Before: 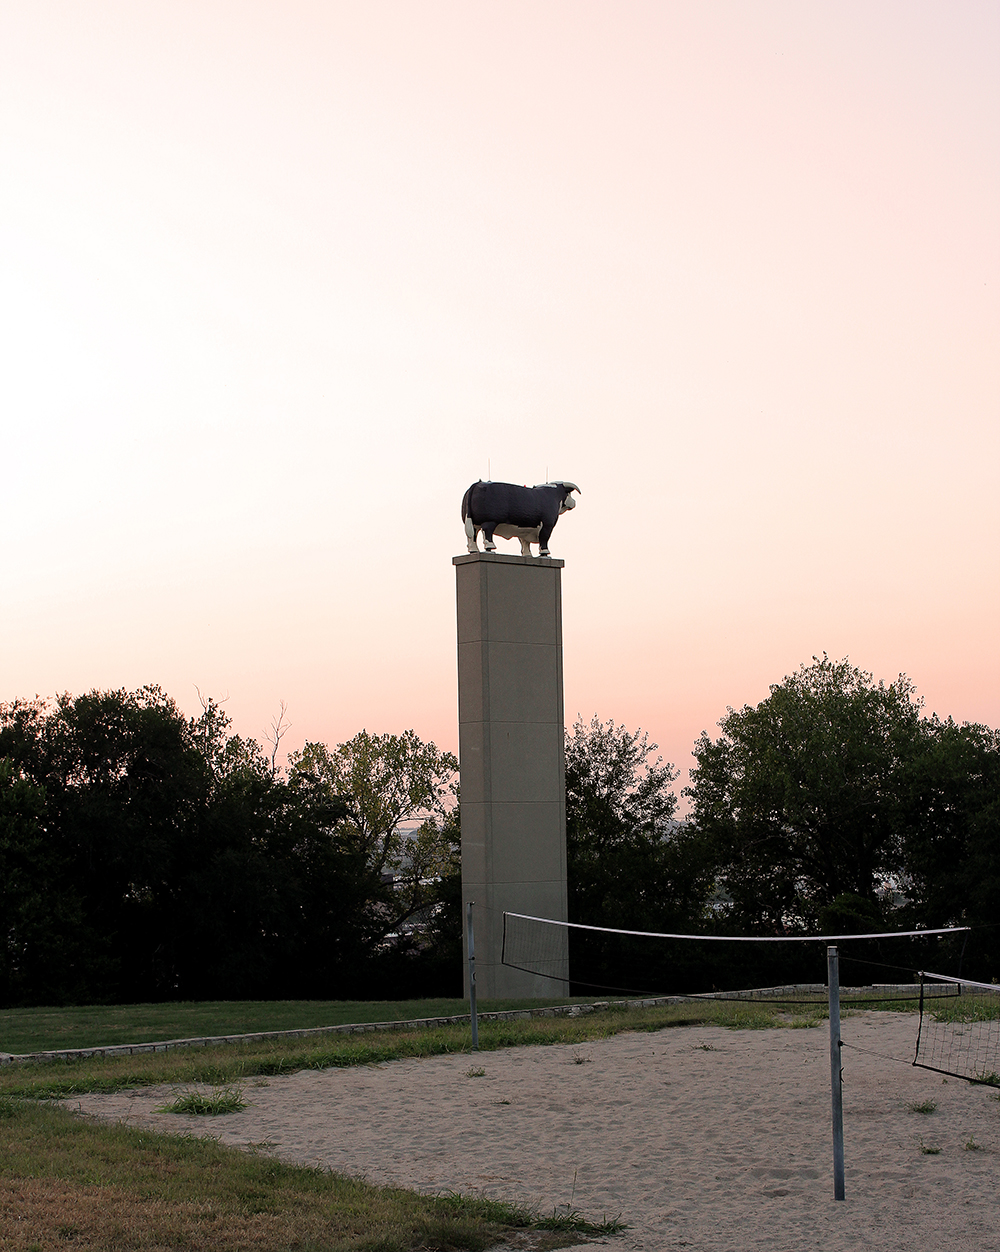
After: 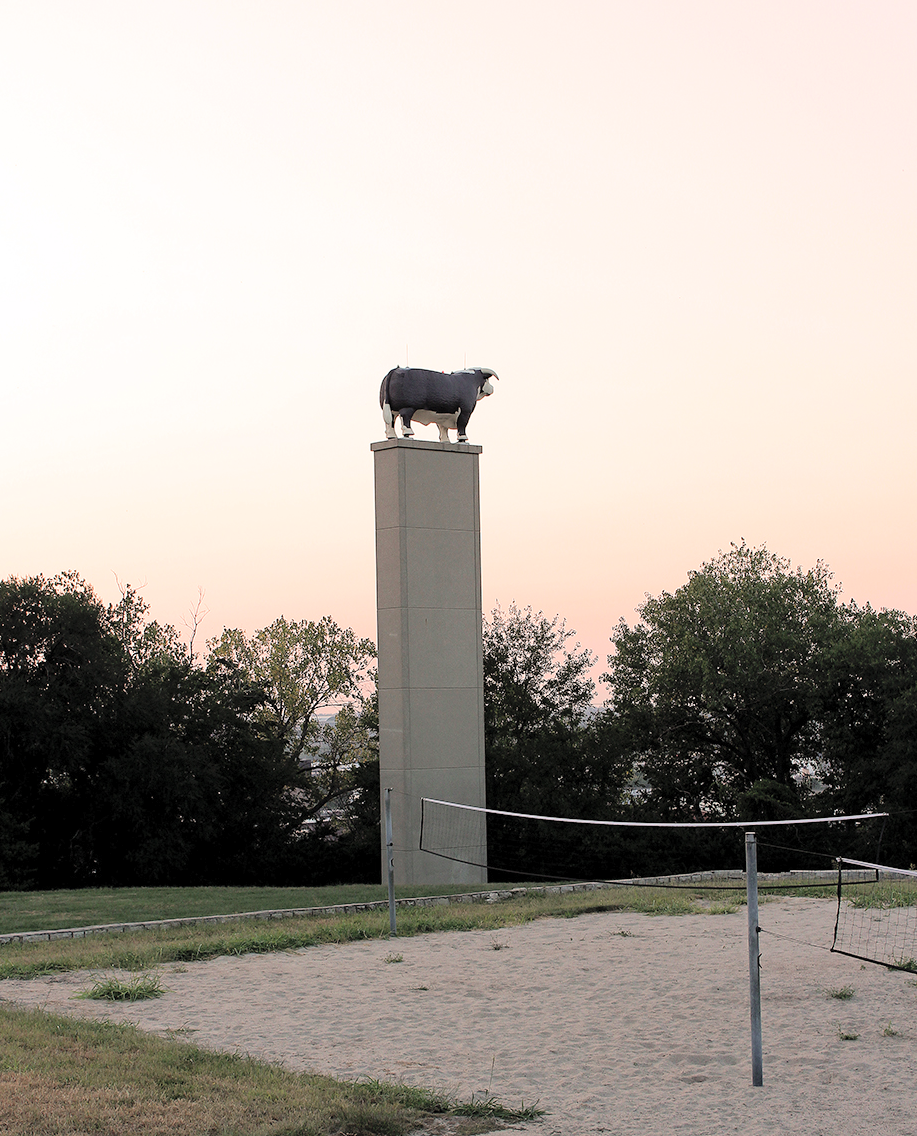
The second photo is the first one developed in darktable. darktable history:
crop and rotate: left 8.262%, top 9.226%
global tonemap: drago (0.7, 100)
